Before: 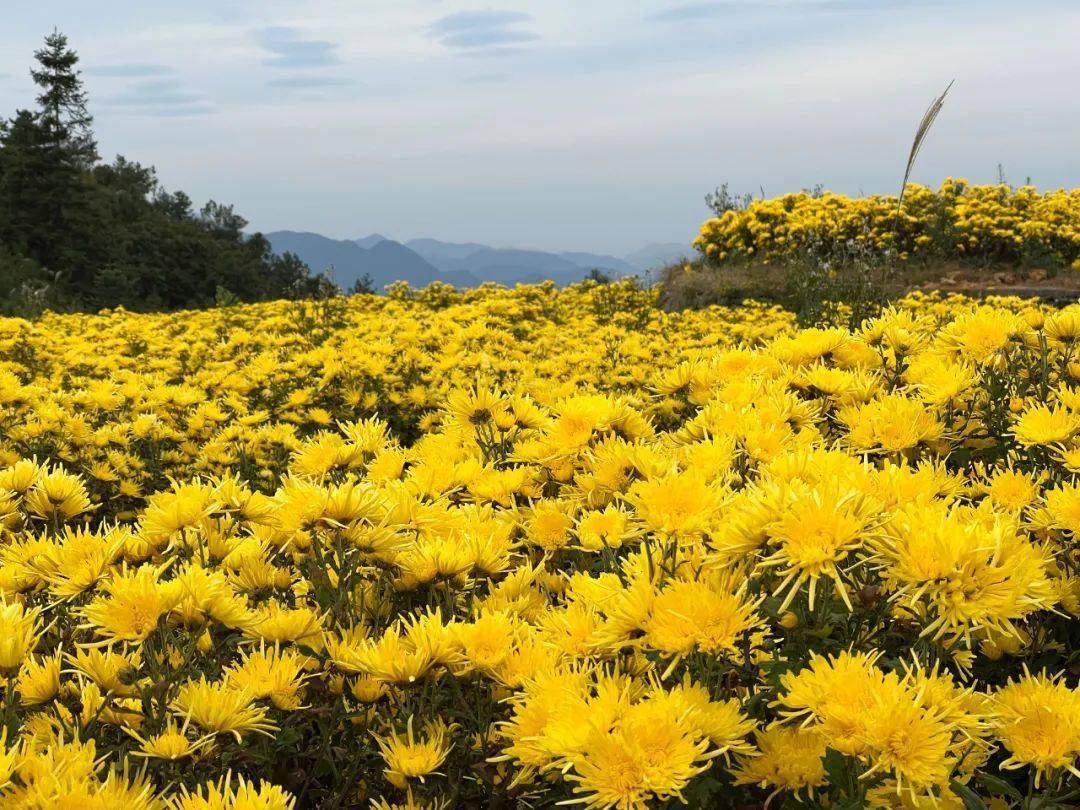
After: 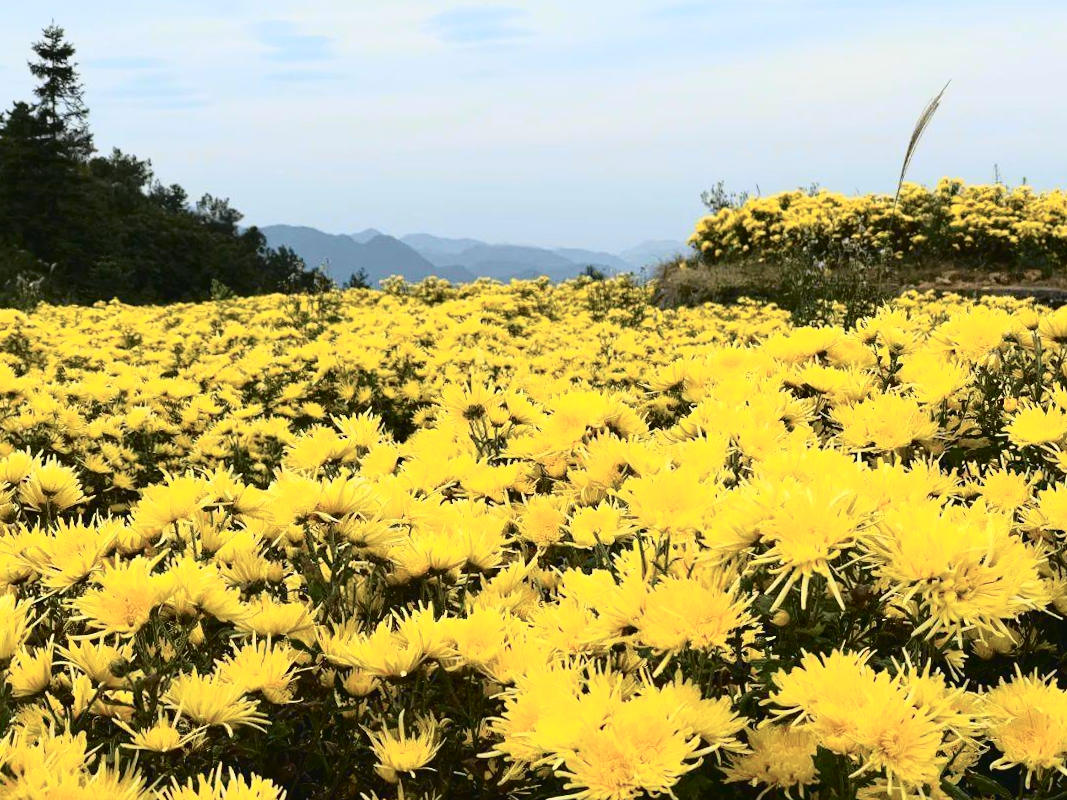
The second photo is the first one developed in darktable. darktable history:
exposure: exposure 0.127 EV, compensate highlight preservation false
crop and rotate: angle -0.5°
tone curve: curves: ch0 [(0, 0.032) (0.078, 0.052) (0.236, 0.168) (0.43, 0.472) (0.508, 0.566) (0.66, 0.754) (0.79, 0.883) (0.994, 0.974)]; ch1 [(0, 0) (0.161, 0.092) (0.35, 0.33) (0.379, 0.401) (0.456, 0.456) (0.508, 0.501) (0.547, 0.531) (0.573, 0.563) (0.625, 0.602) (0.718, 0.734) (1, 1)]; ch2 [(0, 0) (0.369, 0.427) (0.44, 0.434) (0.502, 0.501) (0.54, 0.537) (0.586, 0.59) (0.621, 0.604) (1, 1)], color space Lab, independent channels, preserve colors none
